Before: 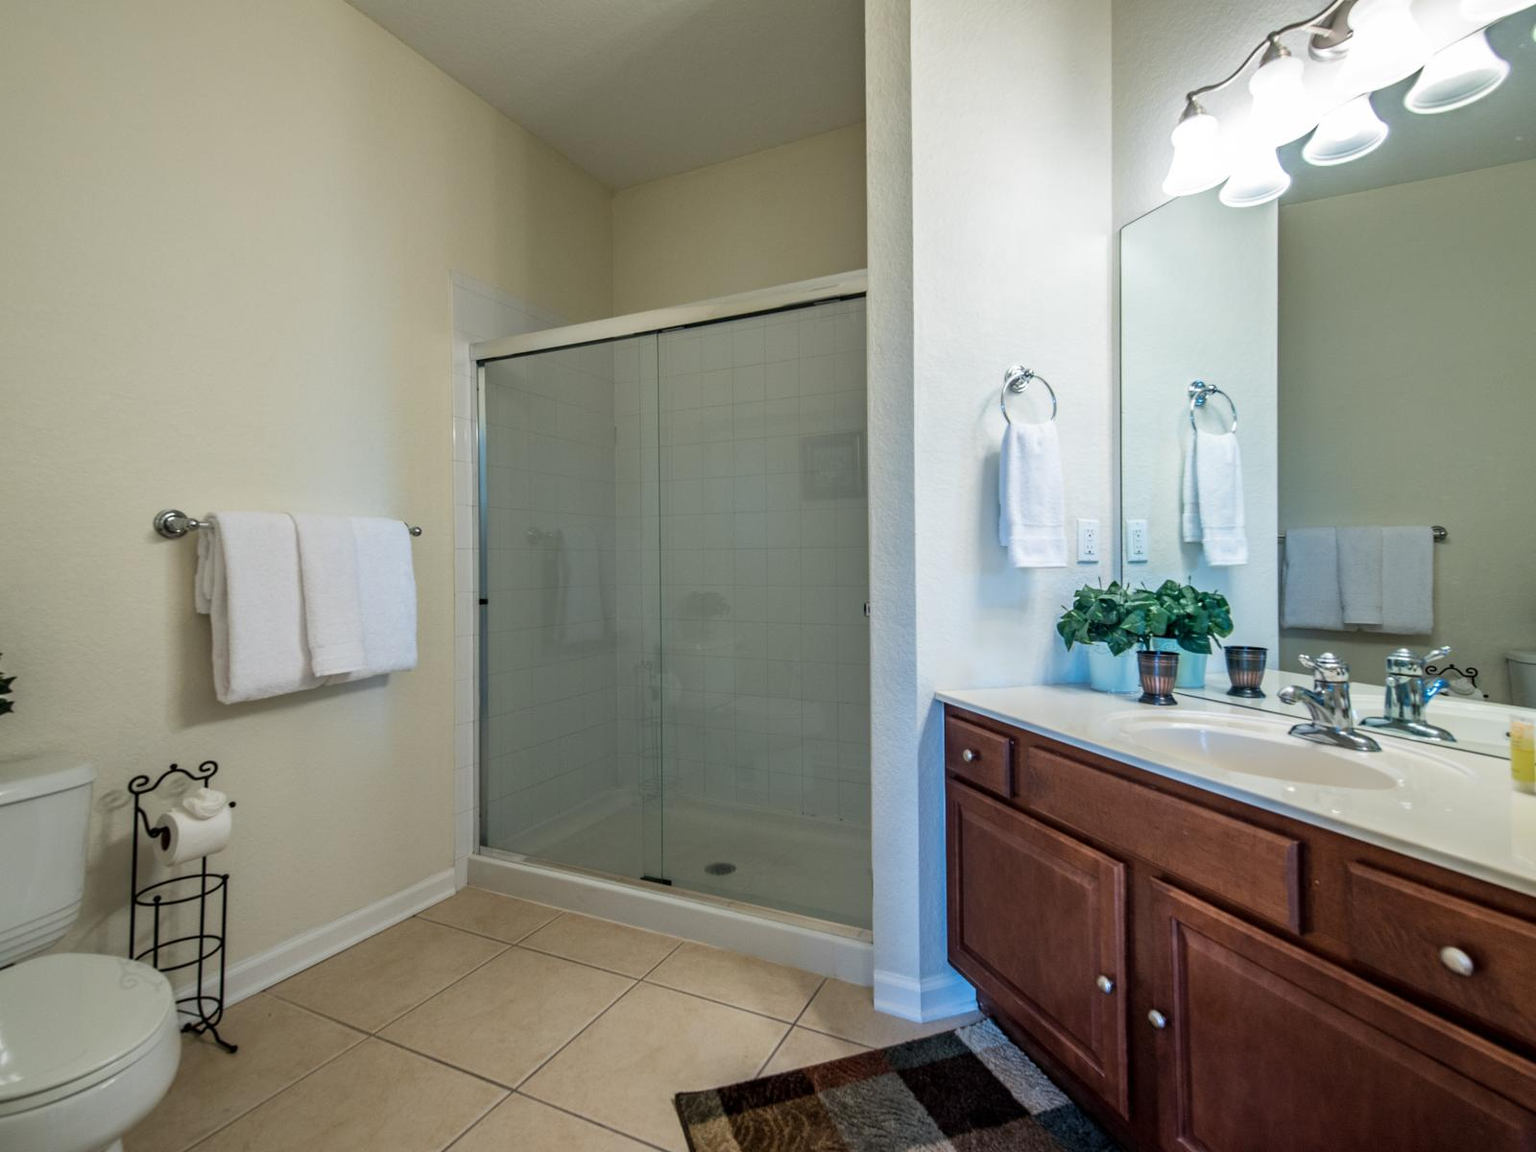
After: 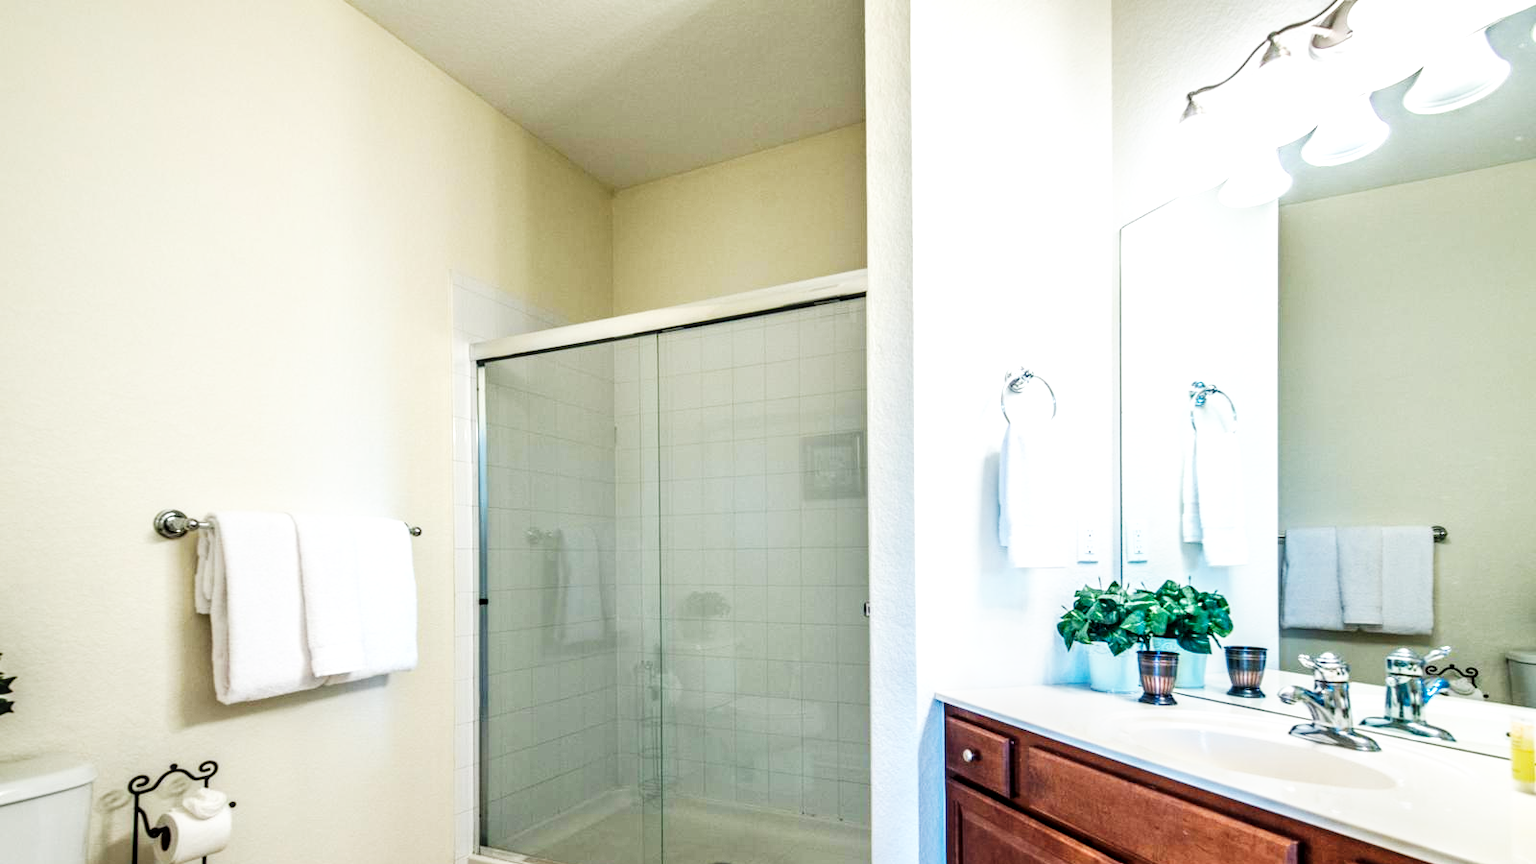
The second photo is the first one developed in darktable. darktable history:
local contrast: detail 130%
crop: bottom 24.982%
base curve: curves: ch0 [(0, 0) (0.007, 0.004) (0.027, 0.03) (0.046, 0.07) (0.207, 0.54) (0.442, 0.872) (0.673, 0.972) (1, 1)], preserve colors none
